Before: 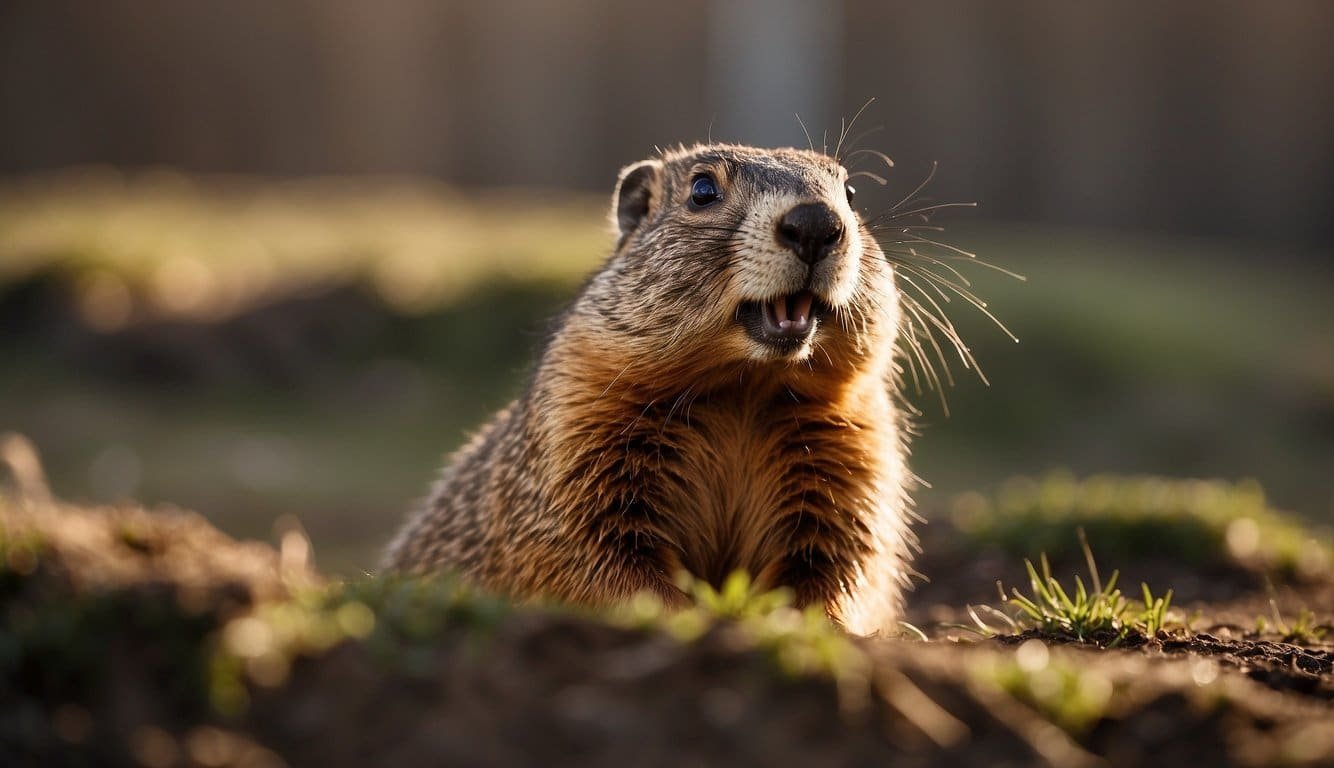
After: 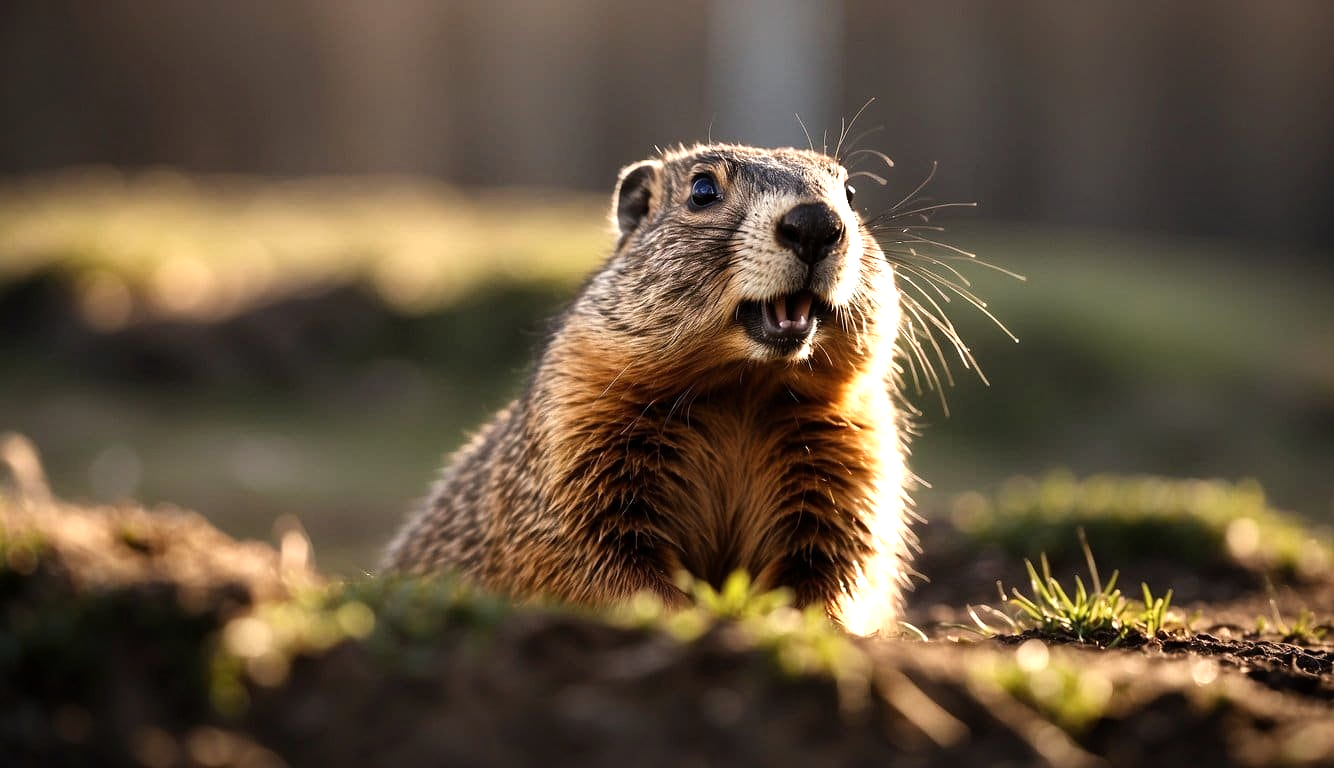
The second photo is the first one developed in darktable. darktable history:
tone equalizer: -8 EV -0.747 EV, -7 EV -0.694 EV, -6 EV -0.582 EV, -5 EV -0.392 EV, -3 EV 0.384 EV, -2 EV 0.6 EV, -1 EV 0.68 EV, +0 EV 0.78 EV, mask exposure compensation -0.488 EV
